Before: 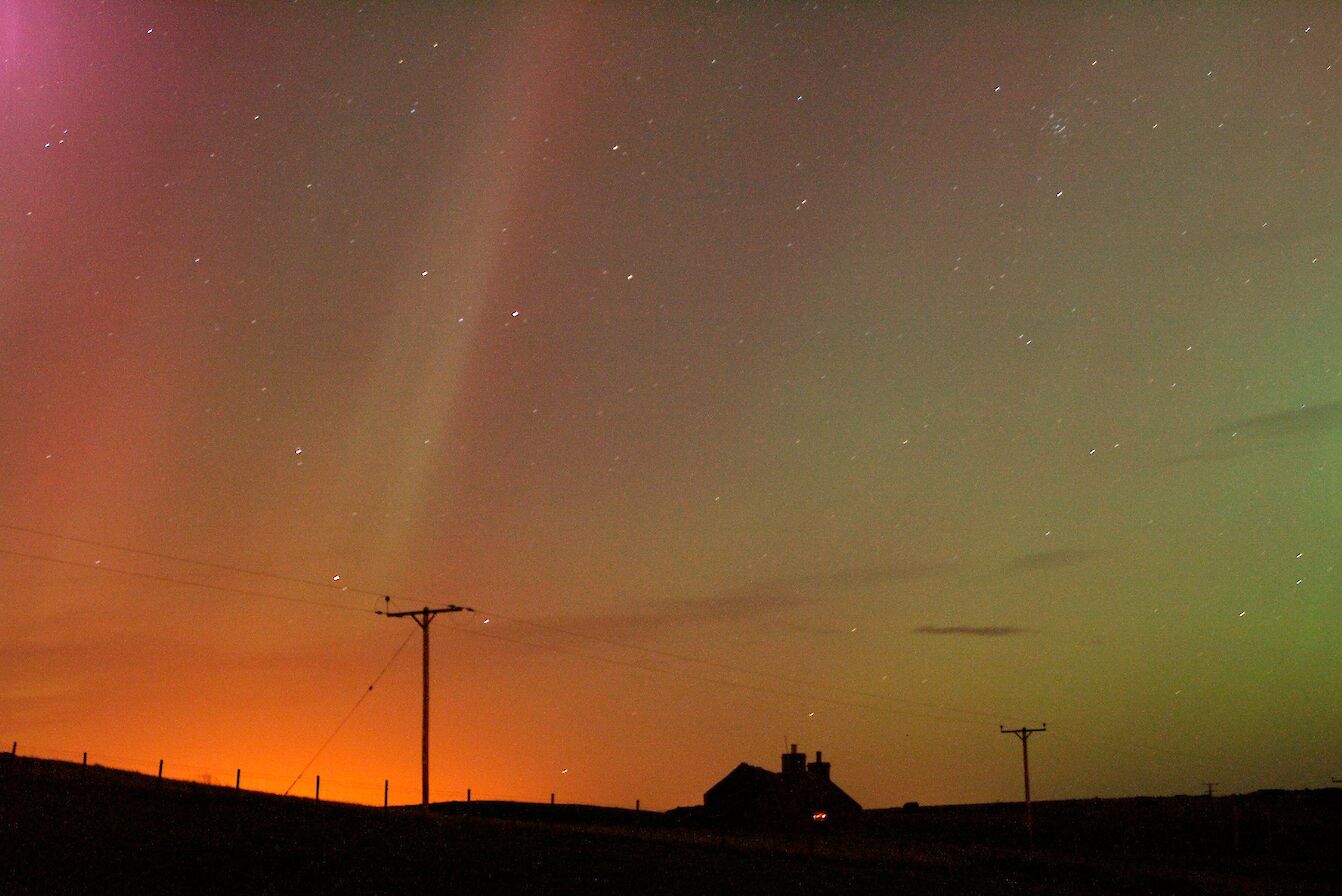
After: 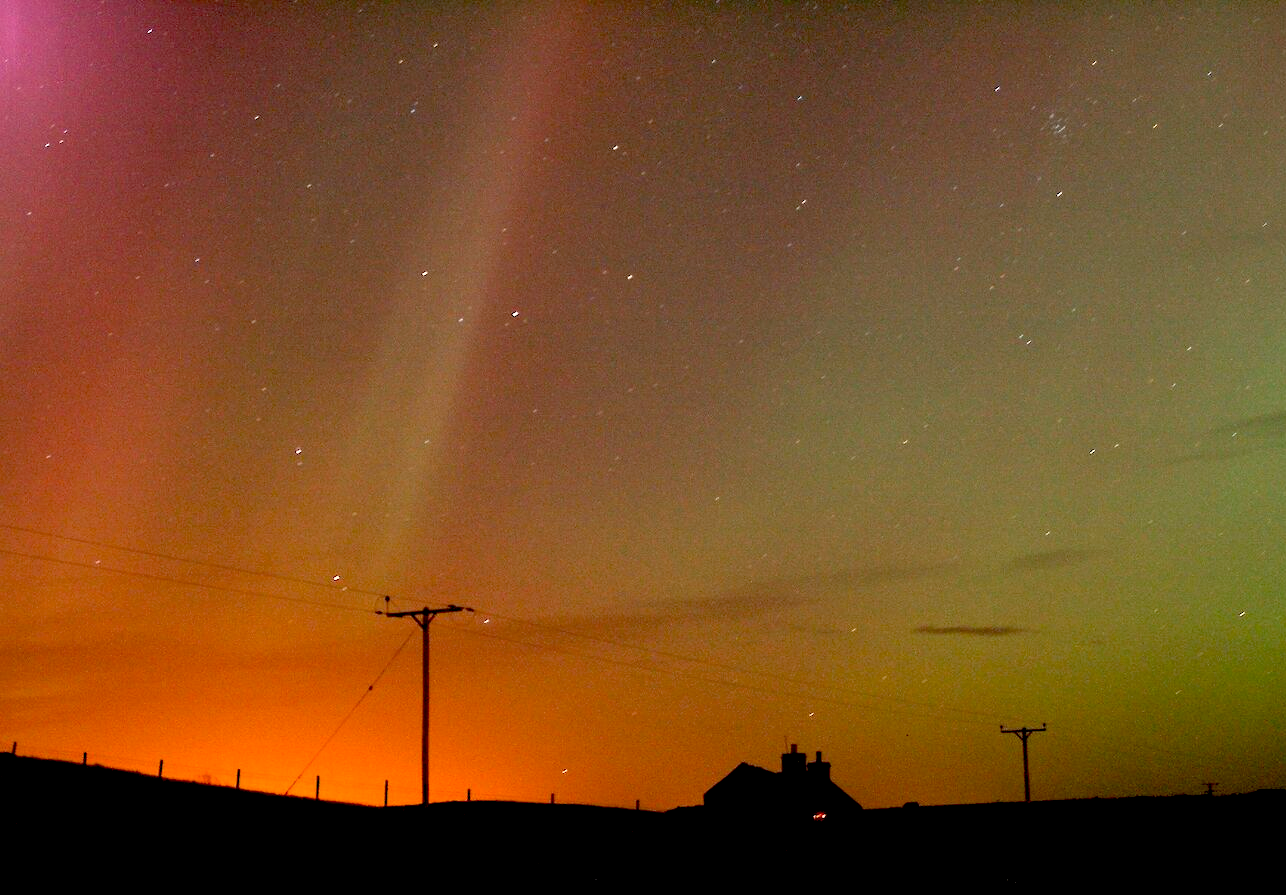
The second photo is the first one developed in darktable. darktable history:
crop: right 4.126%, bottom 0.031%
exposure: black level correction 0.025, exposure 0.182 EV, compensate highlight preservation false
